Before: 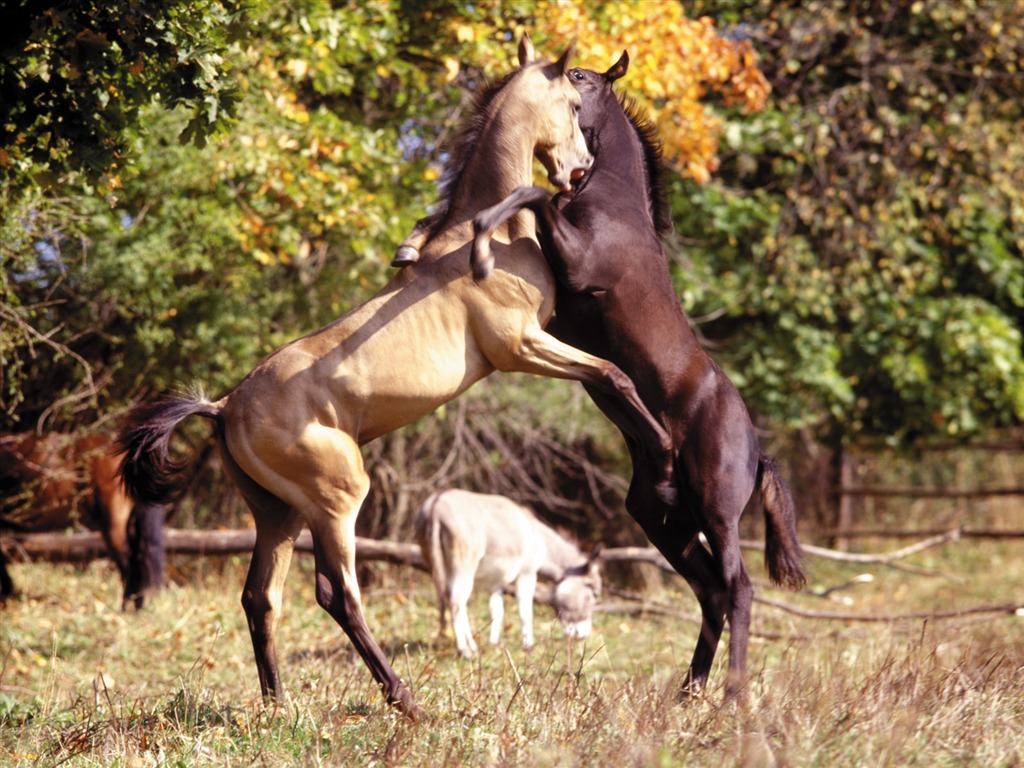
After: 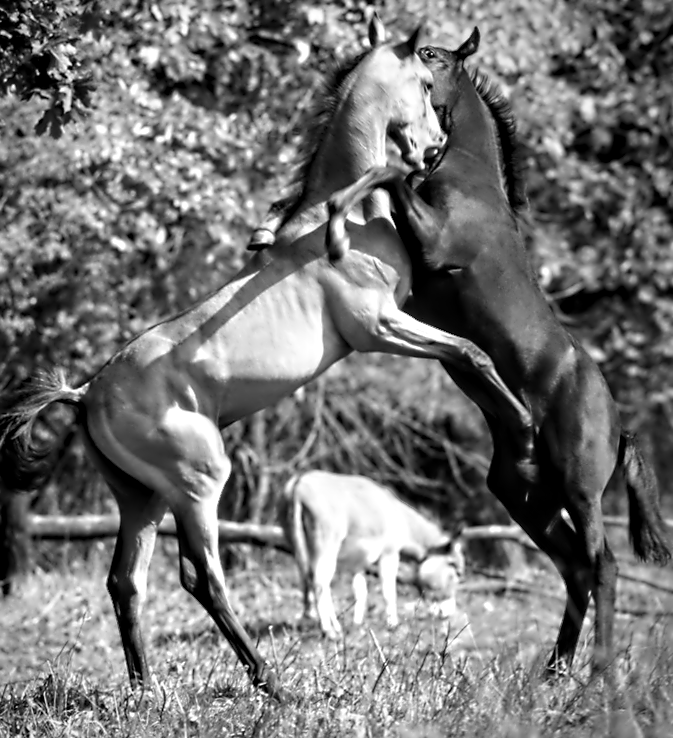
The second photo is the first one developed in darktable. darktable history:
rotate and perspective: rotation -1.32°, lens shift (horizontal) -0.031, crop left 0.015, crop right 0.985, crop top 0.047, crop bottom 0.982
monochrome: on, module defaults
contrast equalizer: octaves 7, y [[0.5, 0.542, 0.583, 0.625, 0.667, 0.708], [0.5 ×6], [0.5 ×6], [0, 0.033, 0.067, 0.1, 0.133, 0.167], [0, 0.05, 0.1, 0.15, 0.2, 0.25]]
crop and rotate: left 12.648%, right 20.685%
vignetting: center (-0.15, 0.013)
